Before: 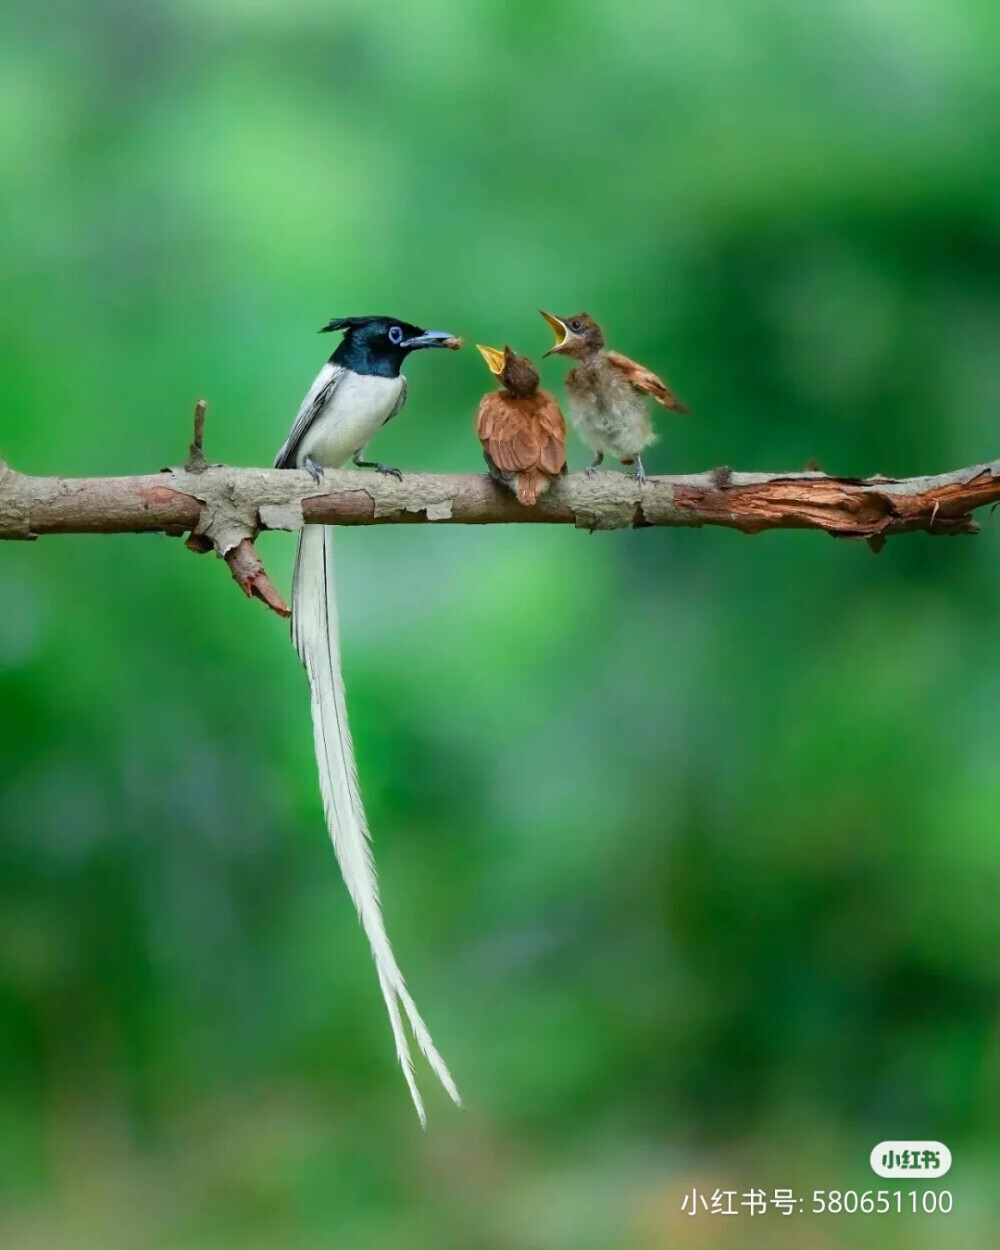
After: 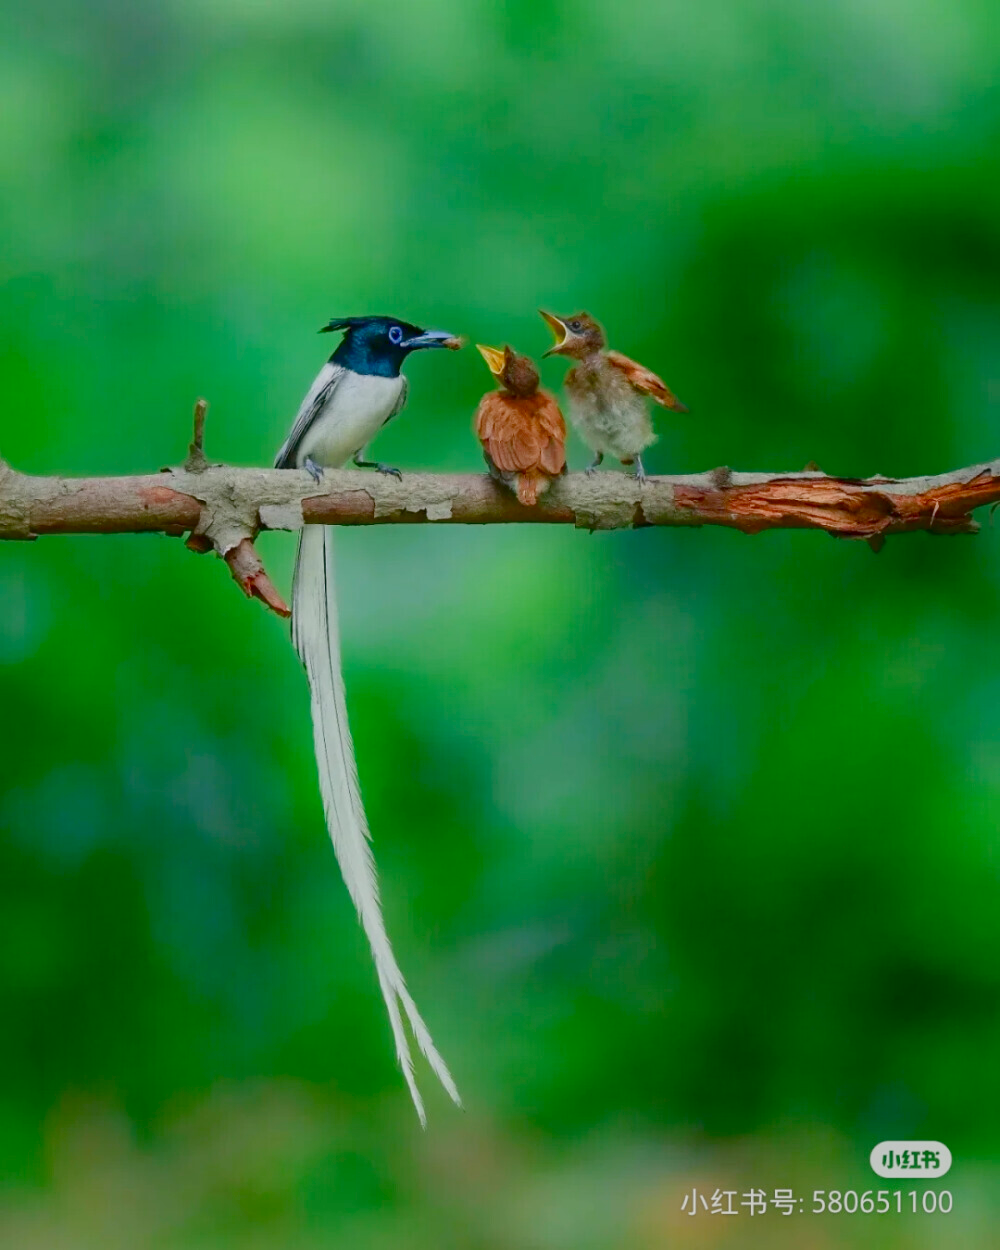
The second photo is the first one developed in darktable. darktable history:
color balance rgb: perceptual saturation grading › global saturation 15.383%, perceptual saturation grading › highlights -18.983%, perceptual saturation grading › shadows 20.162%, contrast -29.827%
contrast brightness saturation: contrast 0.135, brightness -0.053, saturation 0.159
